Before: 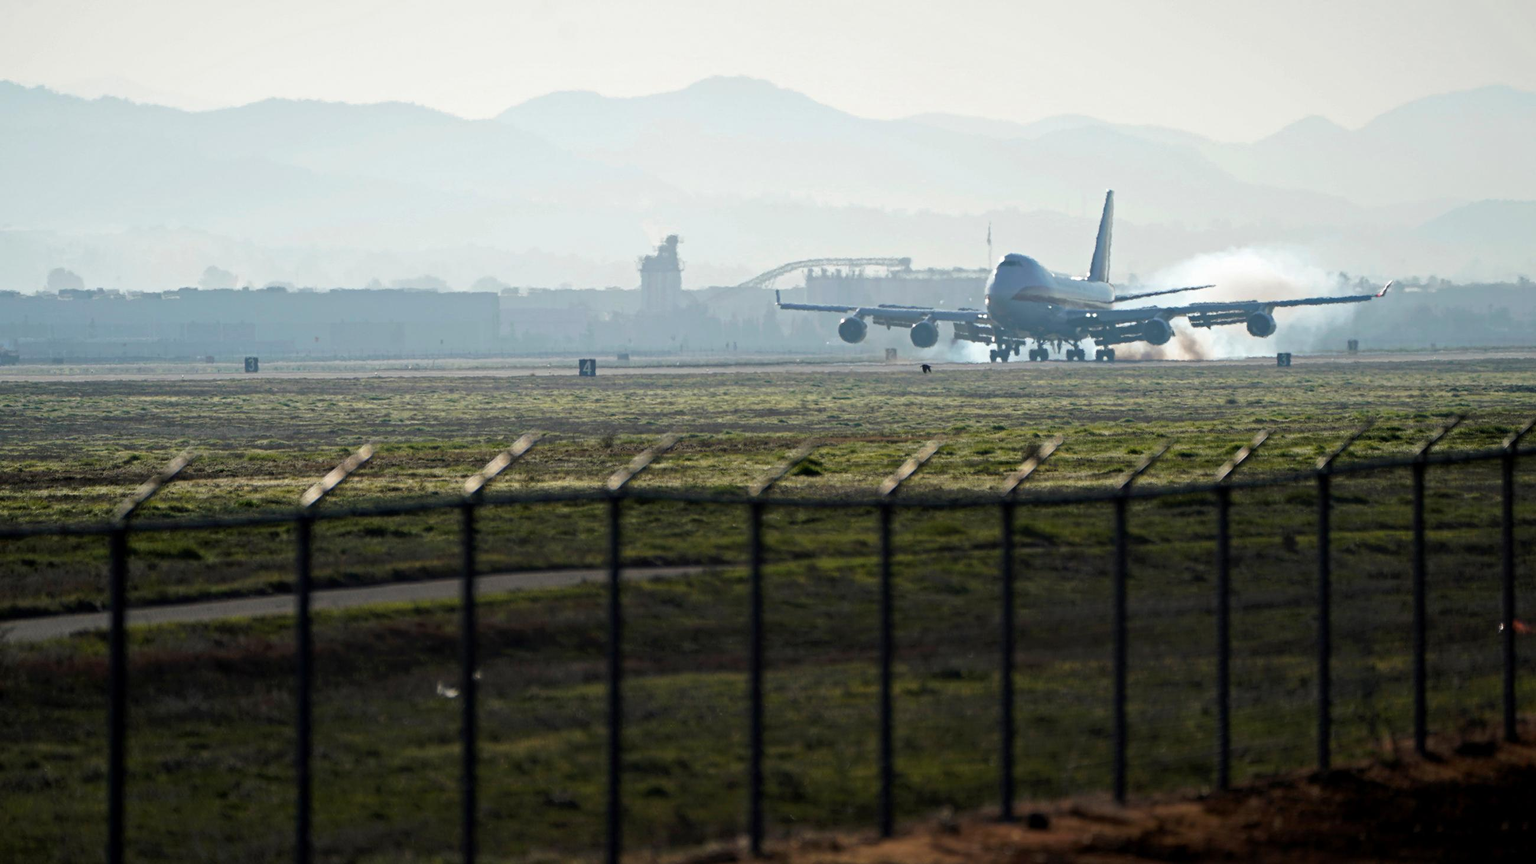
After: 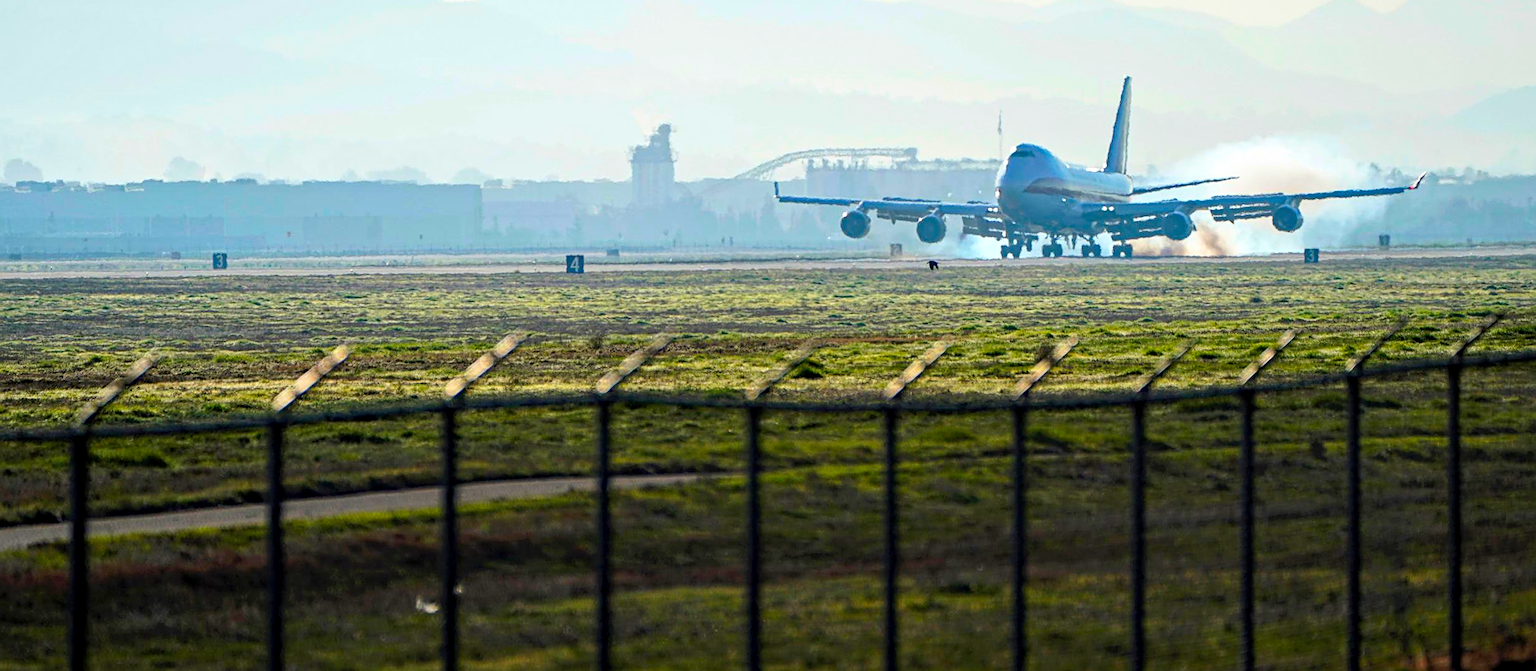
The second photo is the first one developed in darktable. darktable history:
contrast brightness saturation: contrast 0.195, brightness 0.205, saturation 0.784
haze removal: compatibility mode true, adaptive false
sharpen: on, module defaults
shadows and highlights: shadows 2.56, highlights -17.09, soften with gaussian
local contrast: on, module defaults
crop and rotate: left 2.861%, top 13.691%, right 2.537%, bottom 12.781%
